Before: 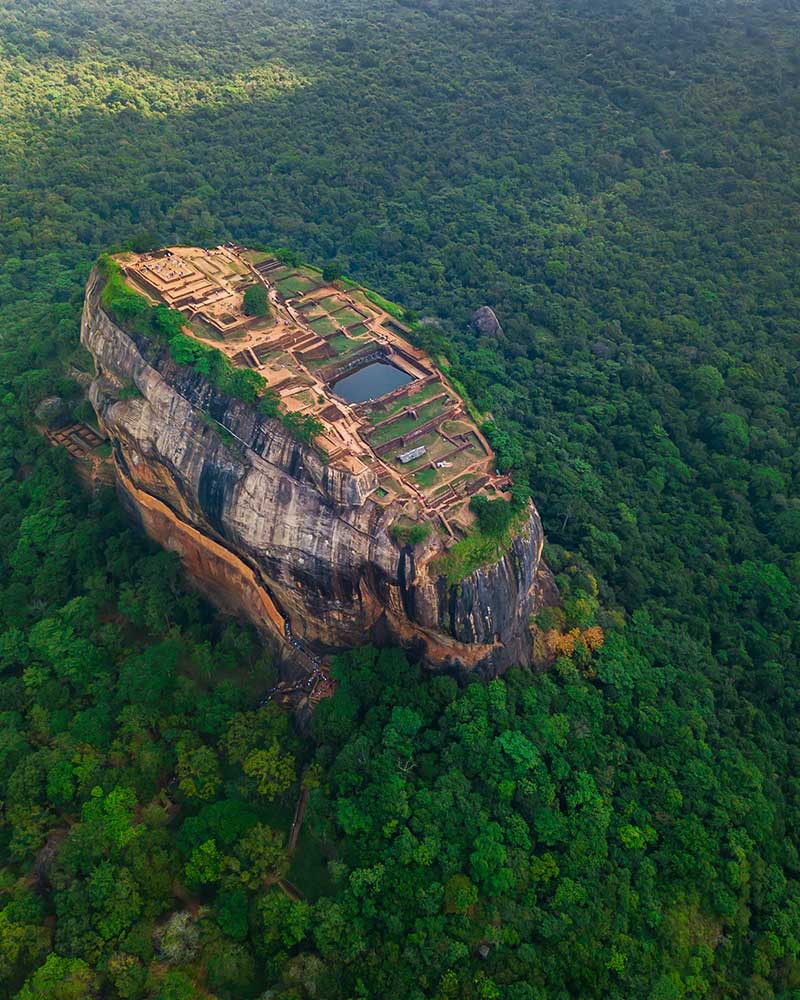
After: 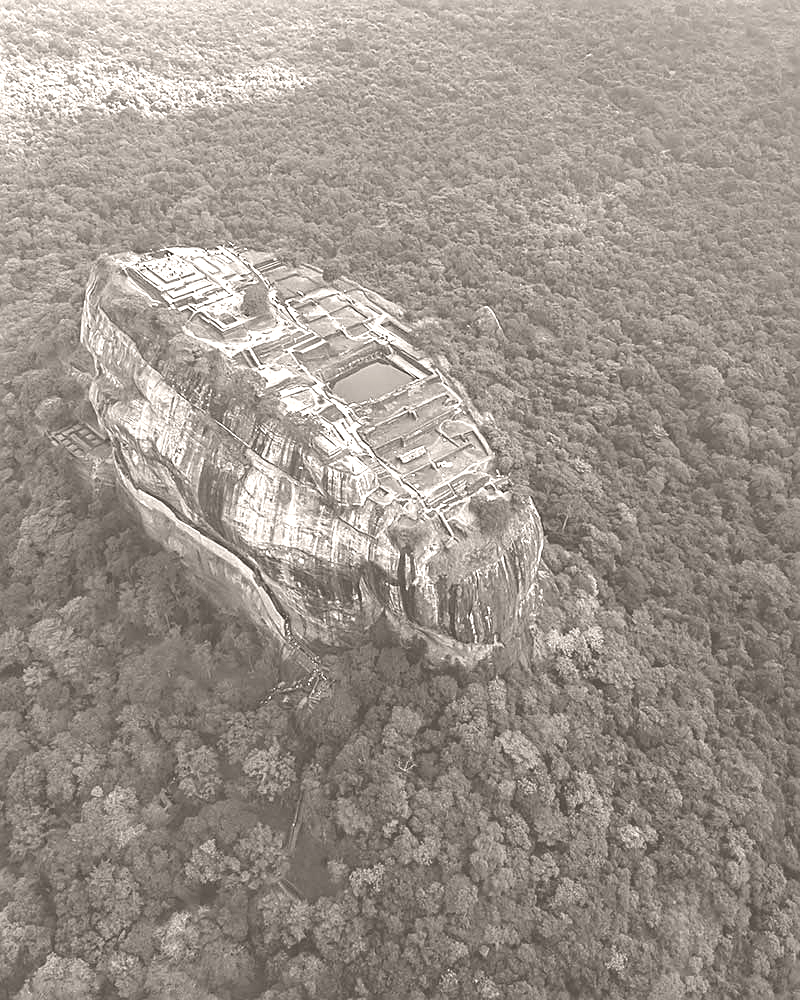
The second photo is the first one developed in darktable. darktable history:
colorize: hue 34.49°, saturation 35.33%, source mix 100%, lightness 55%, version 1
sharpen: amount 0.478
